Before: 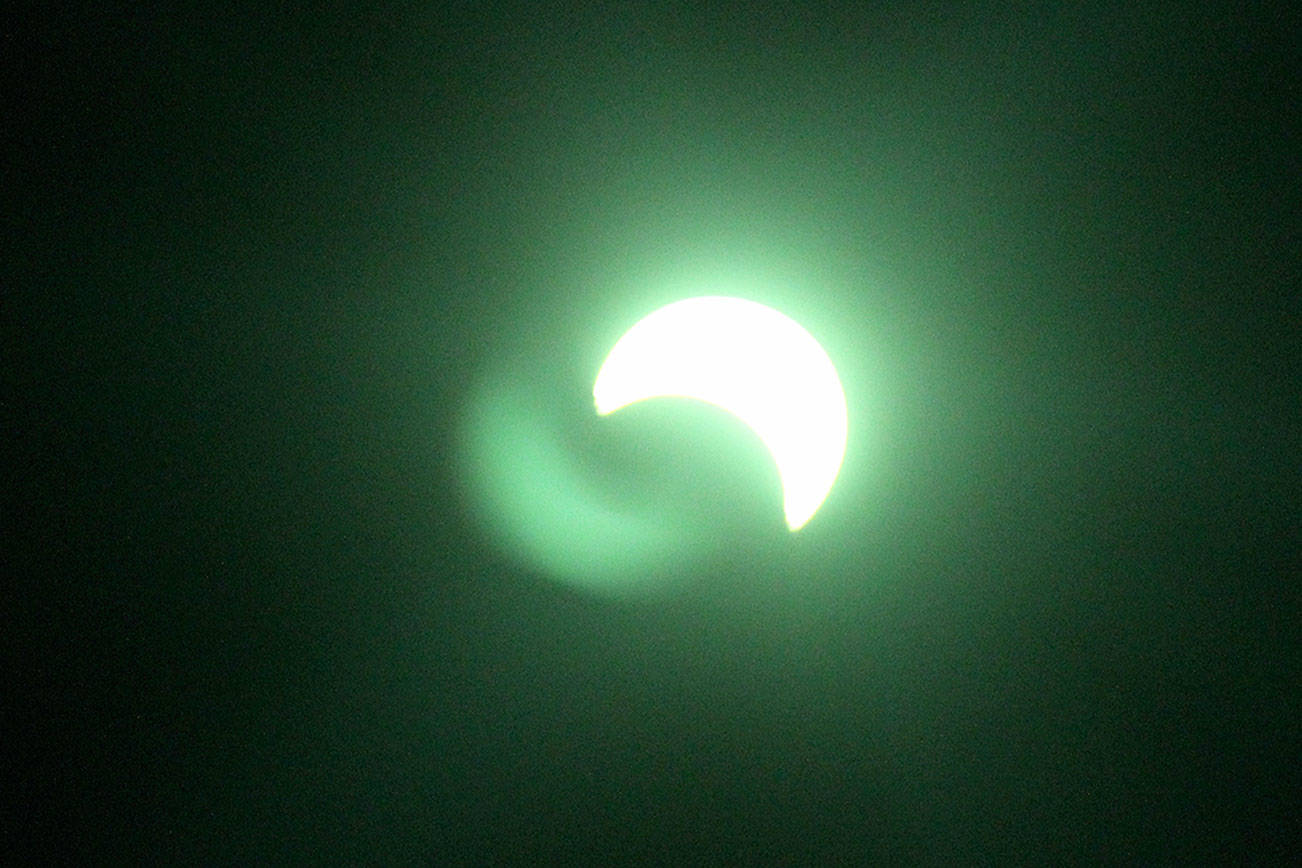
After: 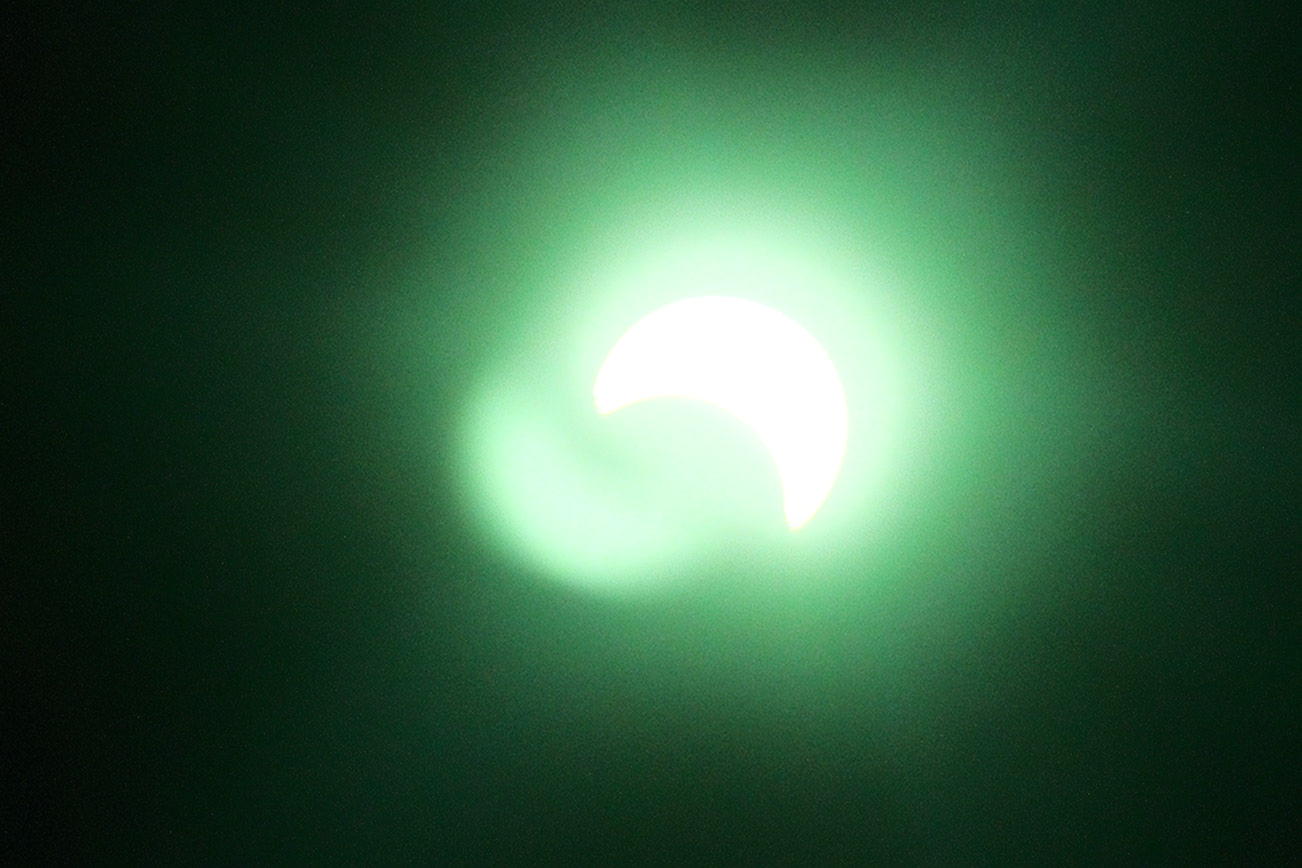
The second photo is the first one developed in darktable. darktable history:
soften: on, module defaults
base curve: curves: ch0 [(0, 0) (0.032, 0.037) (0.105, 0.228) (0.435, 0.76) (0.856, 0.983) (1, 1)]
shadows and highlights: shadows 0, highlights 40
color balance: output saturation 110%
